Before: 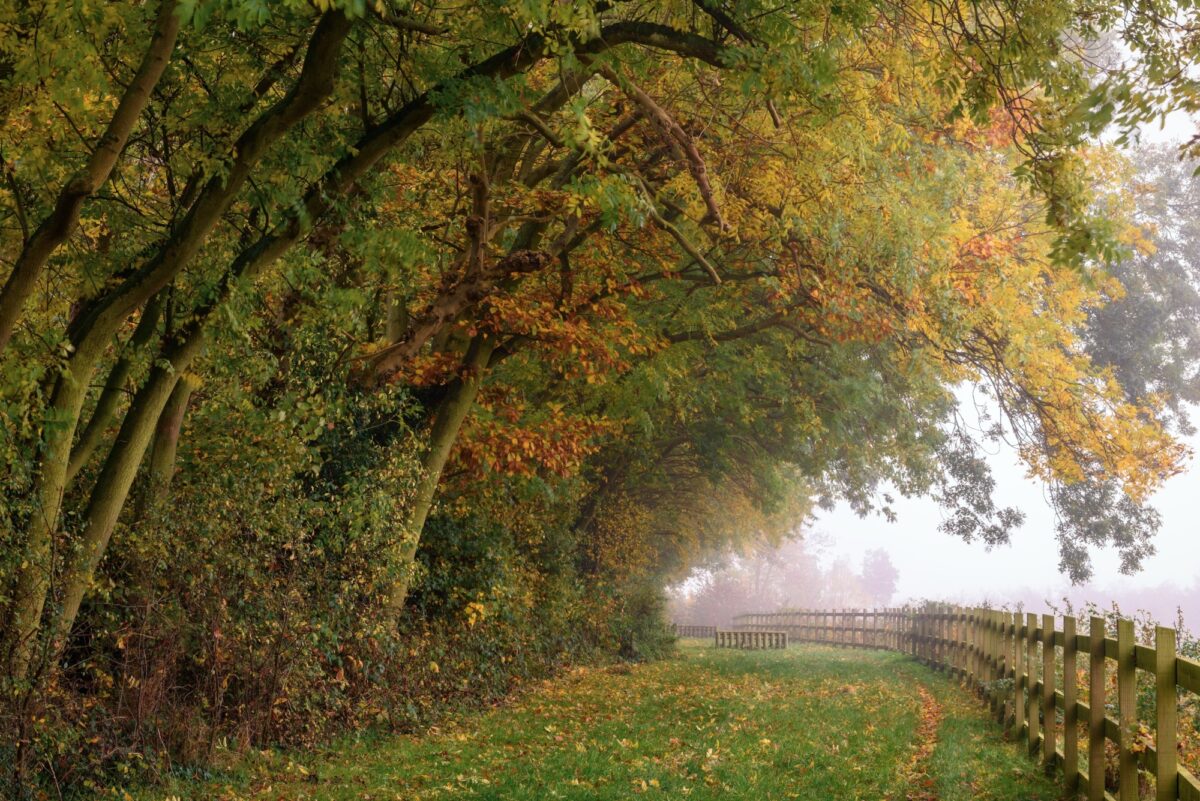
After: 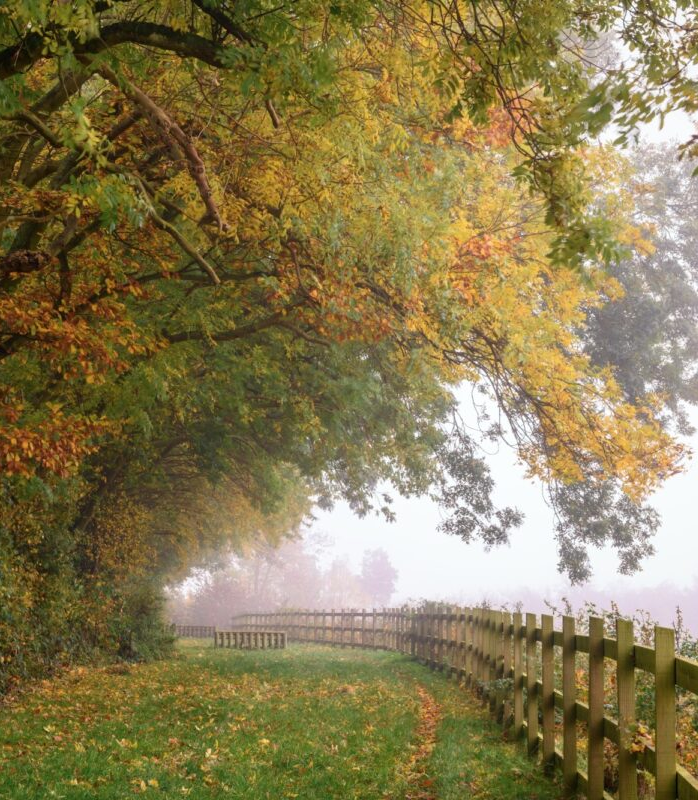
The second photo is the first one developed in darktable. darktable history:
crop: left 41.763%
